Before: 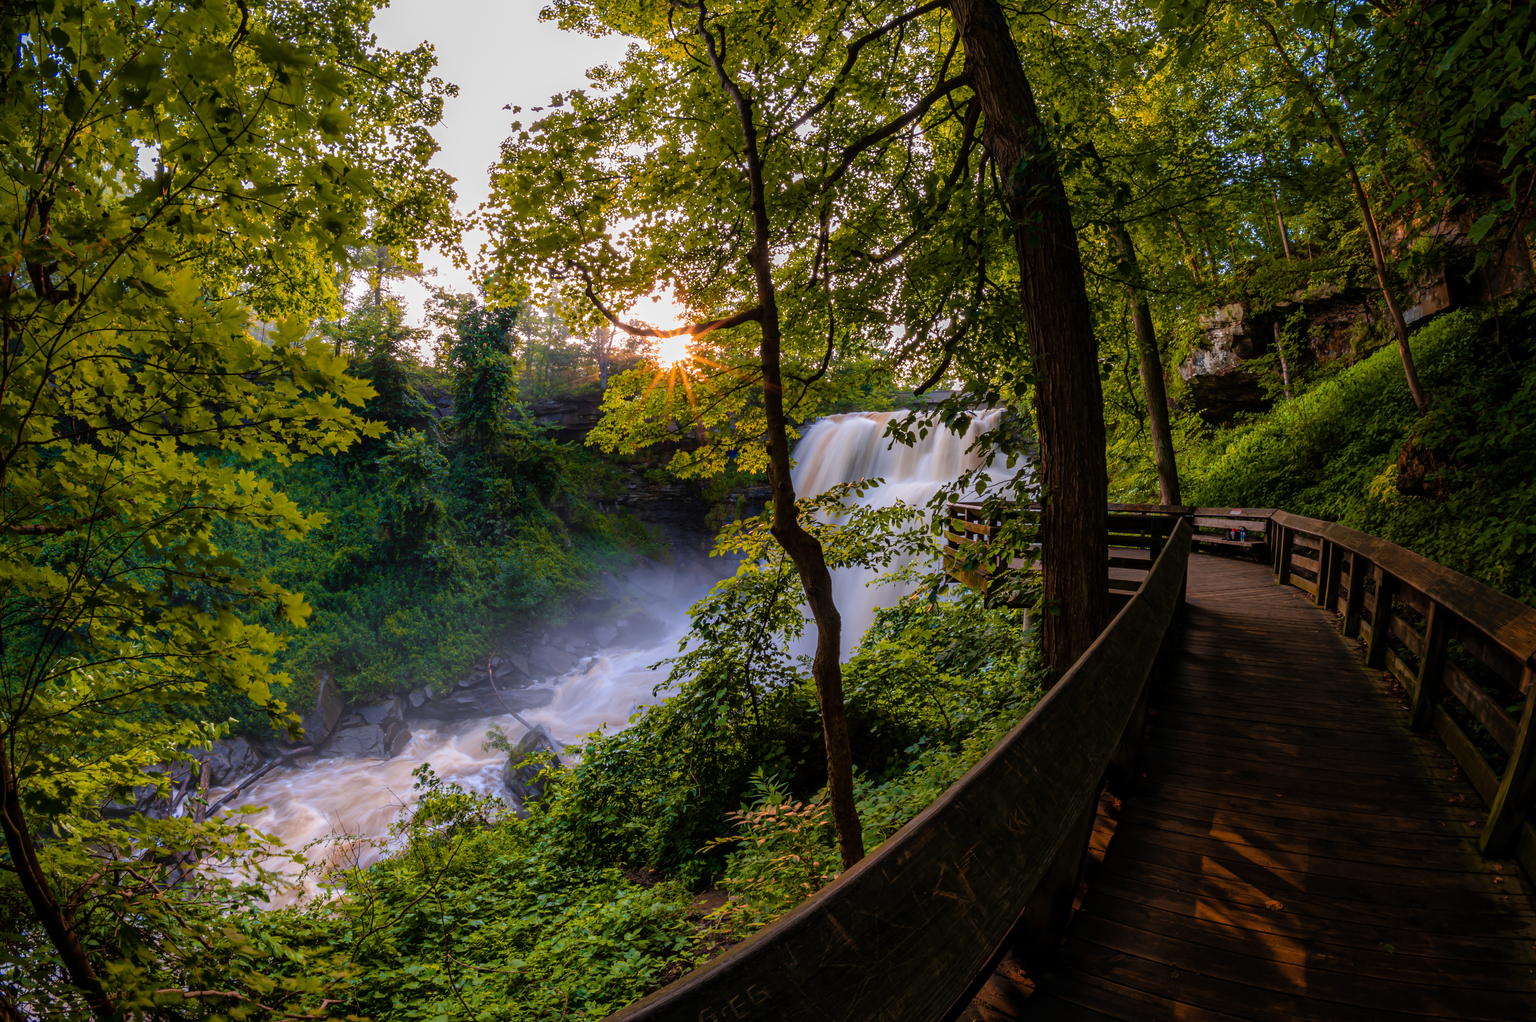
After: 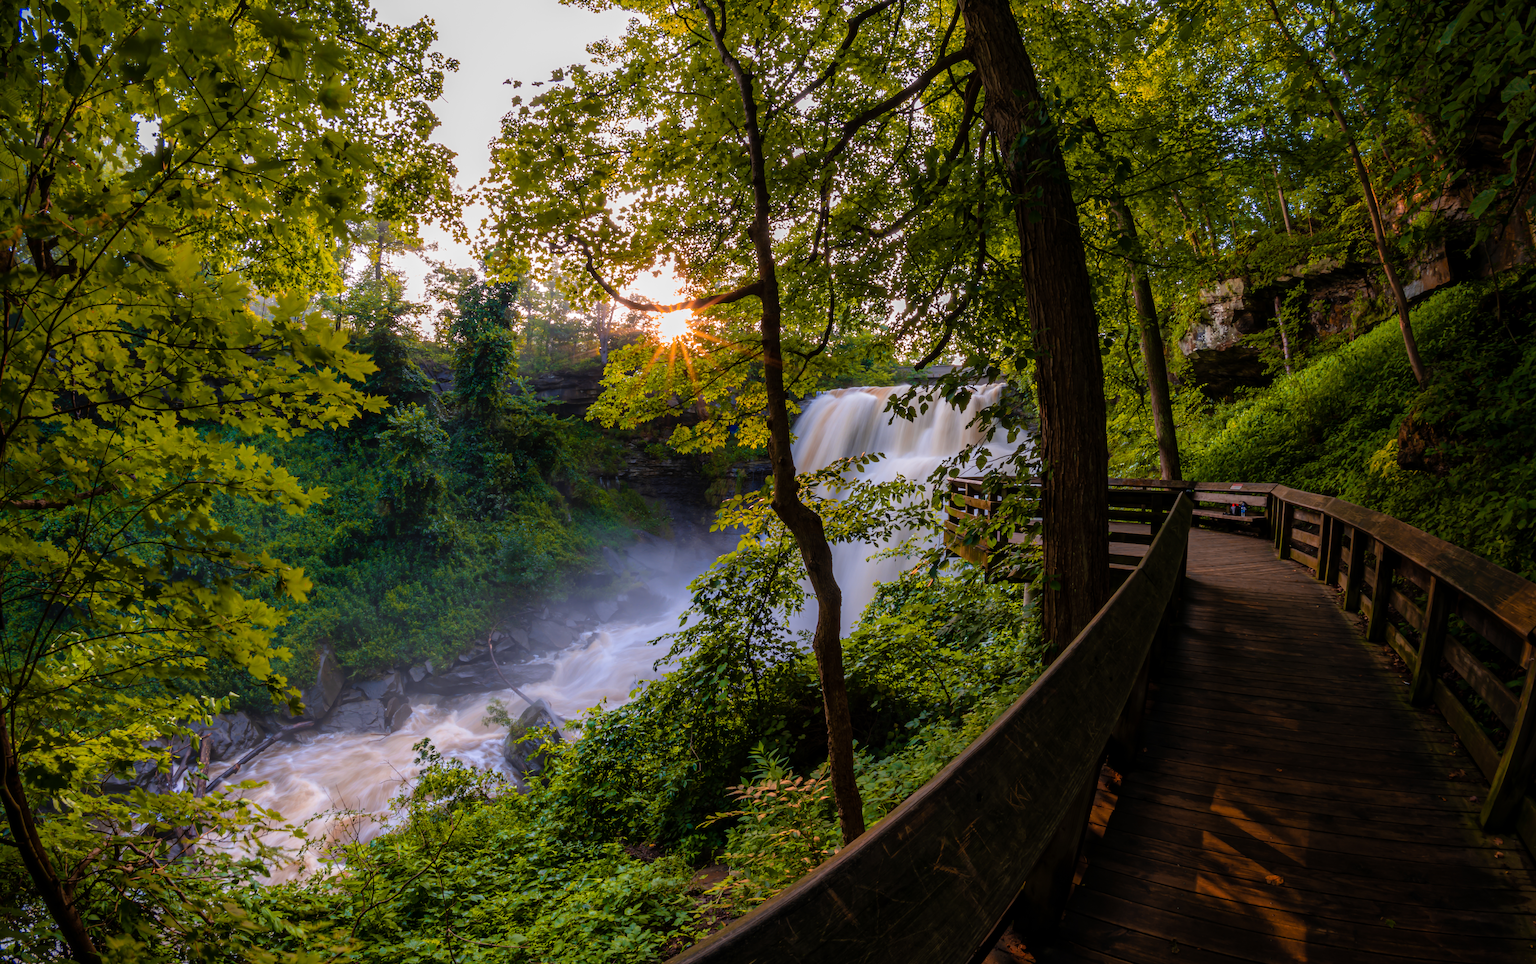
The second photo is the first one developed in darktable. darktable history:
crop and rotate: top 2.54%, bottom 3.126%
